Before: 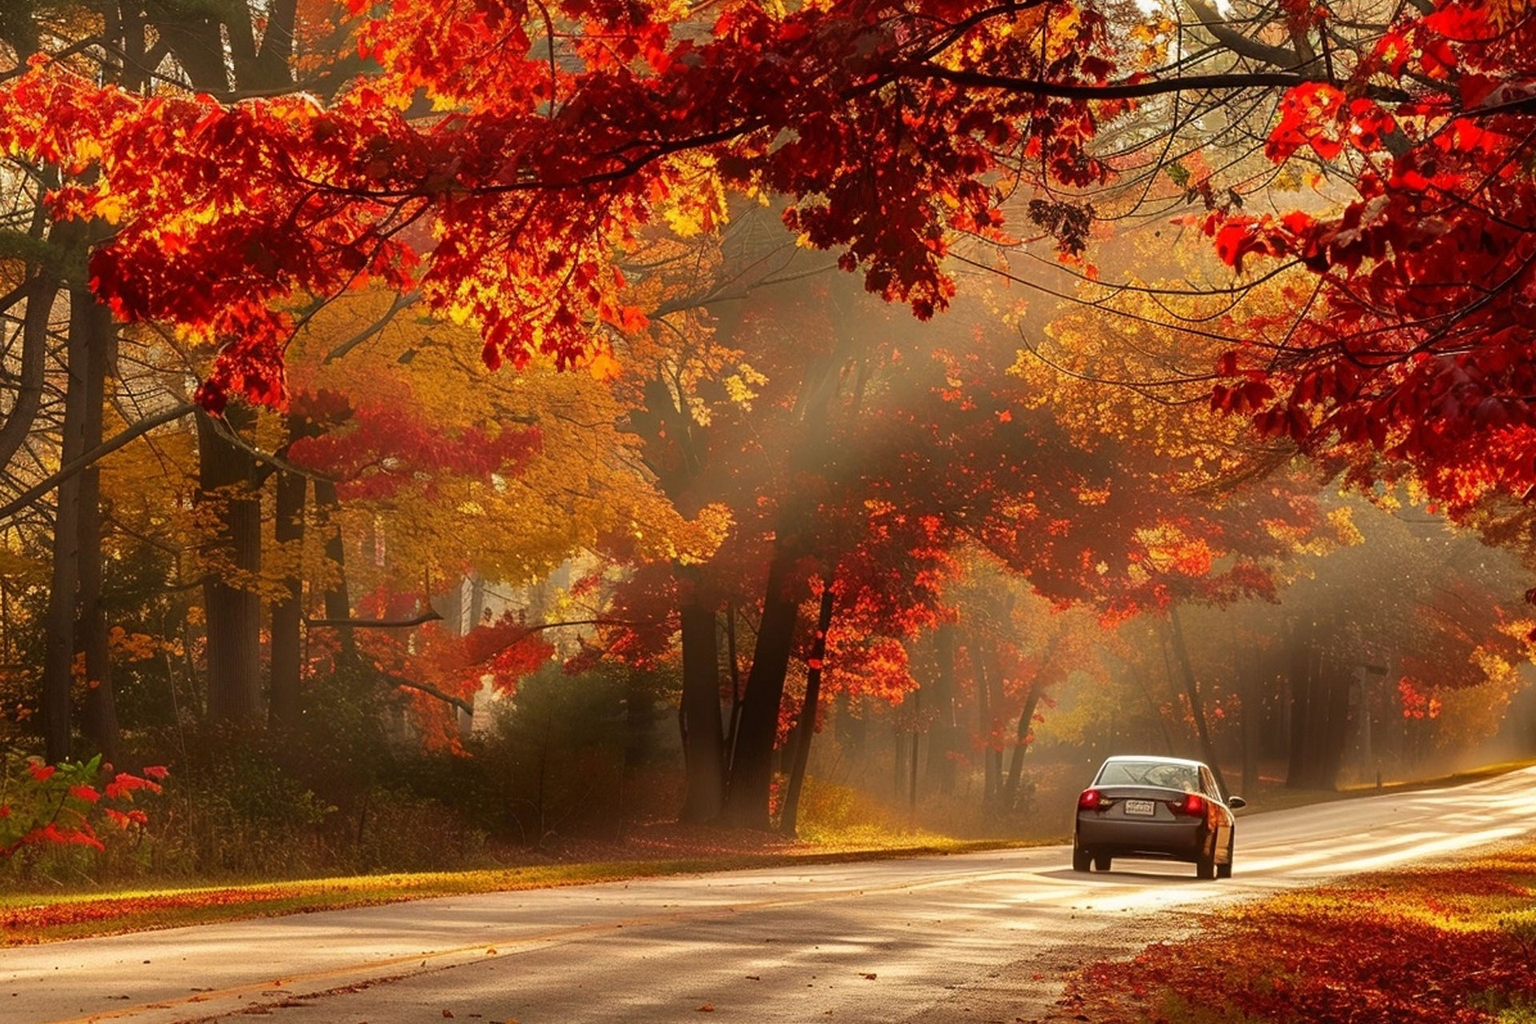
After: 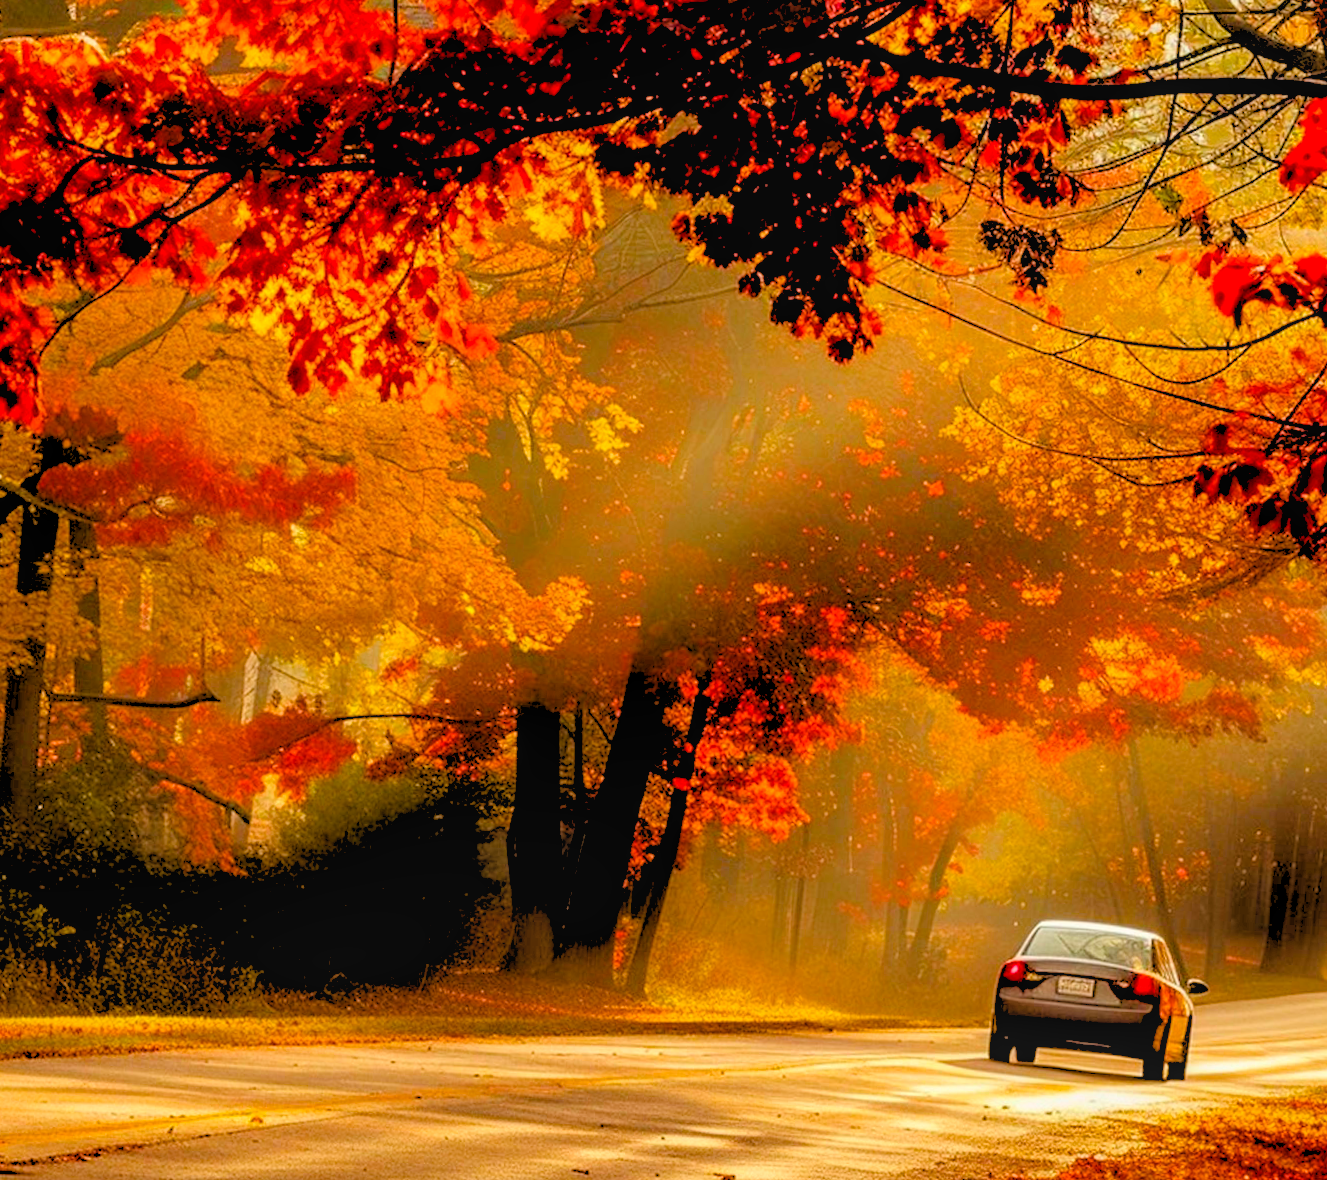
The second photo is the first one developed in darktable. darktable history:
color balance rgb: linear chroma grading › global chroma 15%, perceptual saturation grading › global saturation 30%
local contrast: detail 110%
rgb levels: levels [[0.027, 0.429, 0.996], [0, 0.5, 1], [0, 0.5, 1]]
crop and rotate: angle -3.27°, left 14.277%, top 0.028%, right 10.766%, bottom 0.028%
